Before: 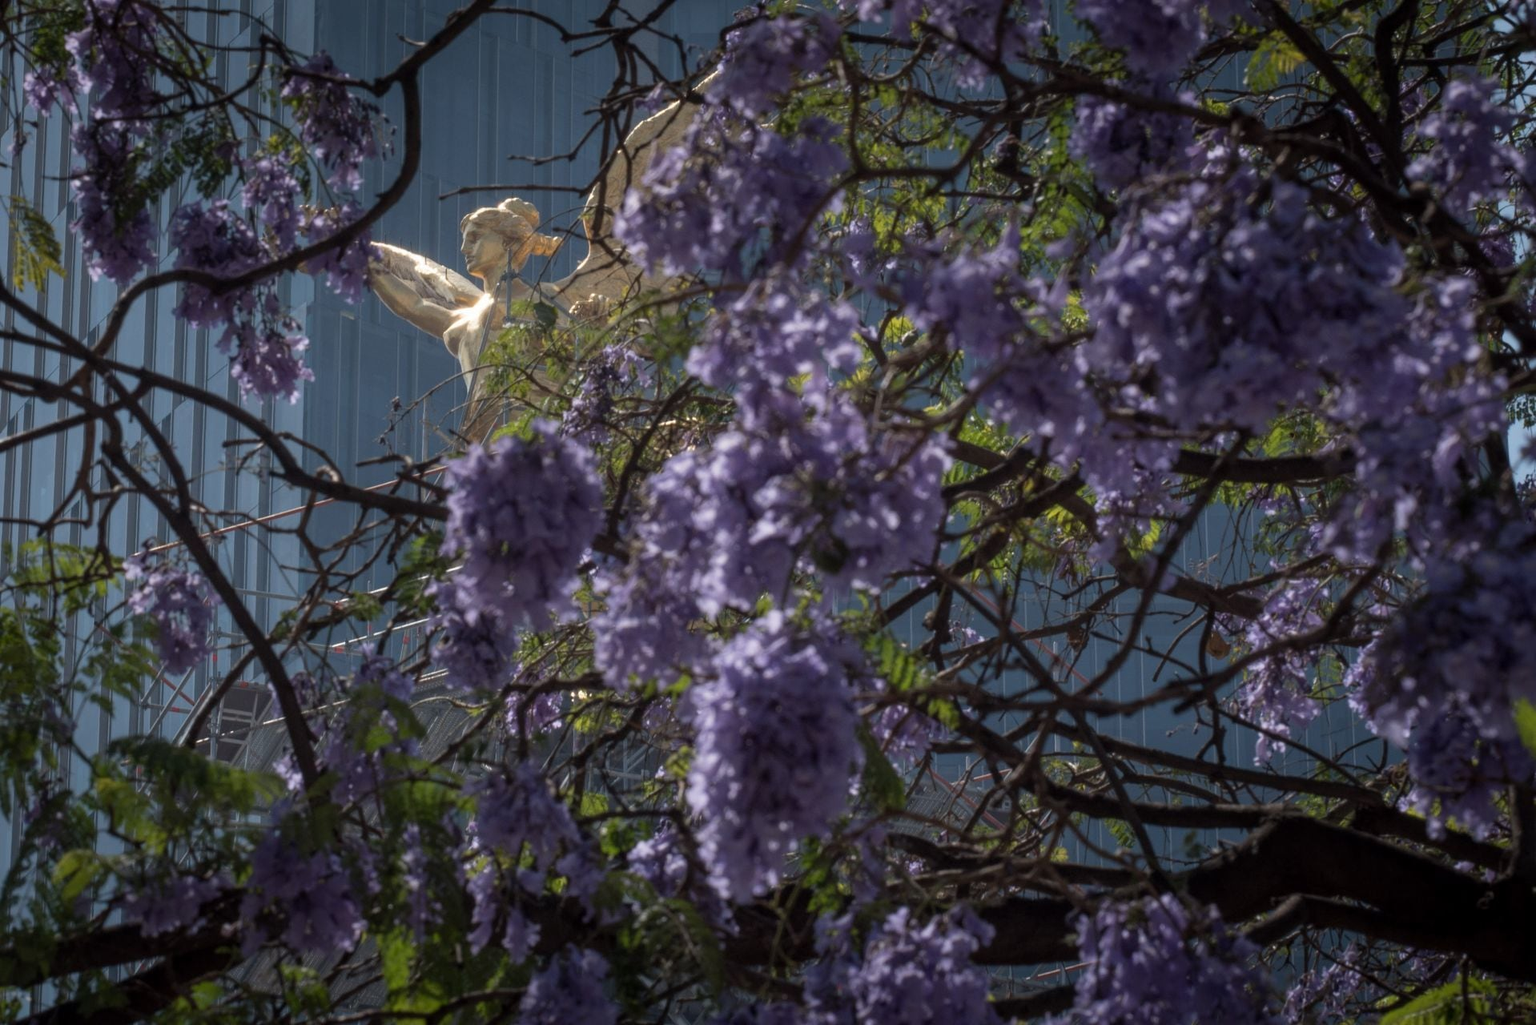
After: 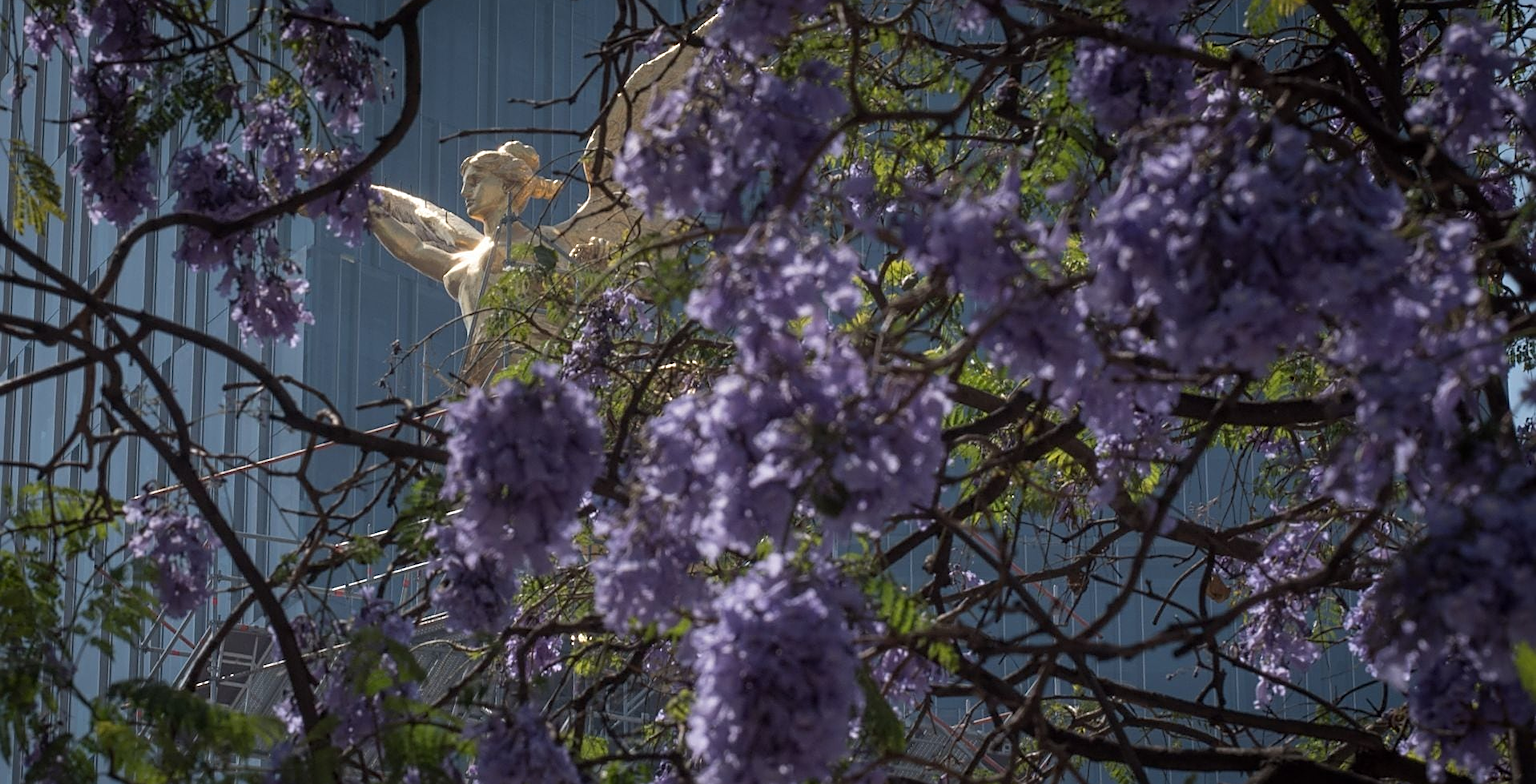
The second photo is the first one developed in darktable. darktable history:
sharpen: amount 0.588
crop: top 5.586%, bottom 17.804%
